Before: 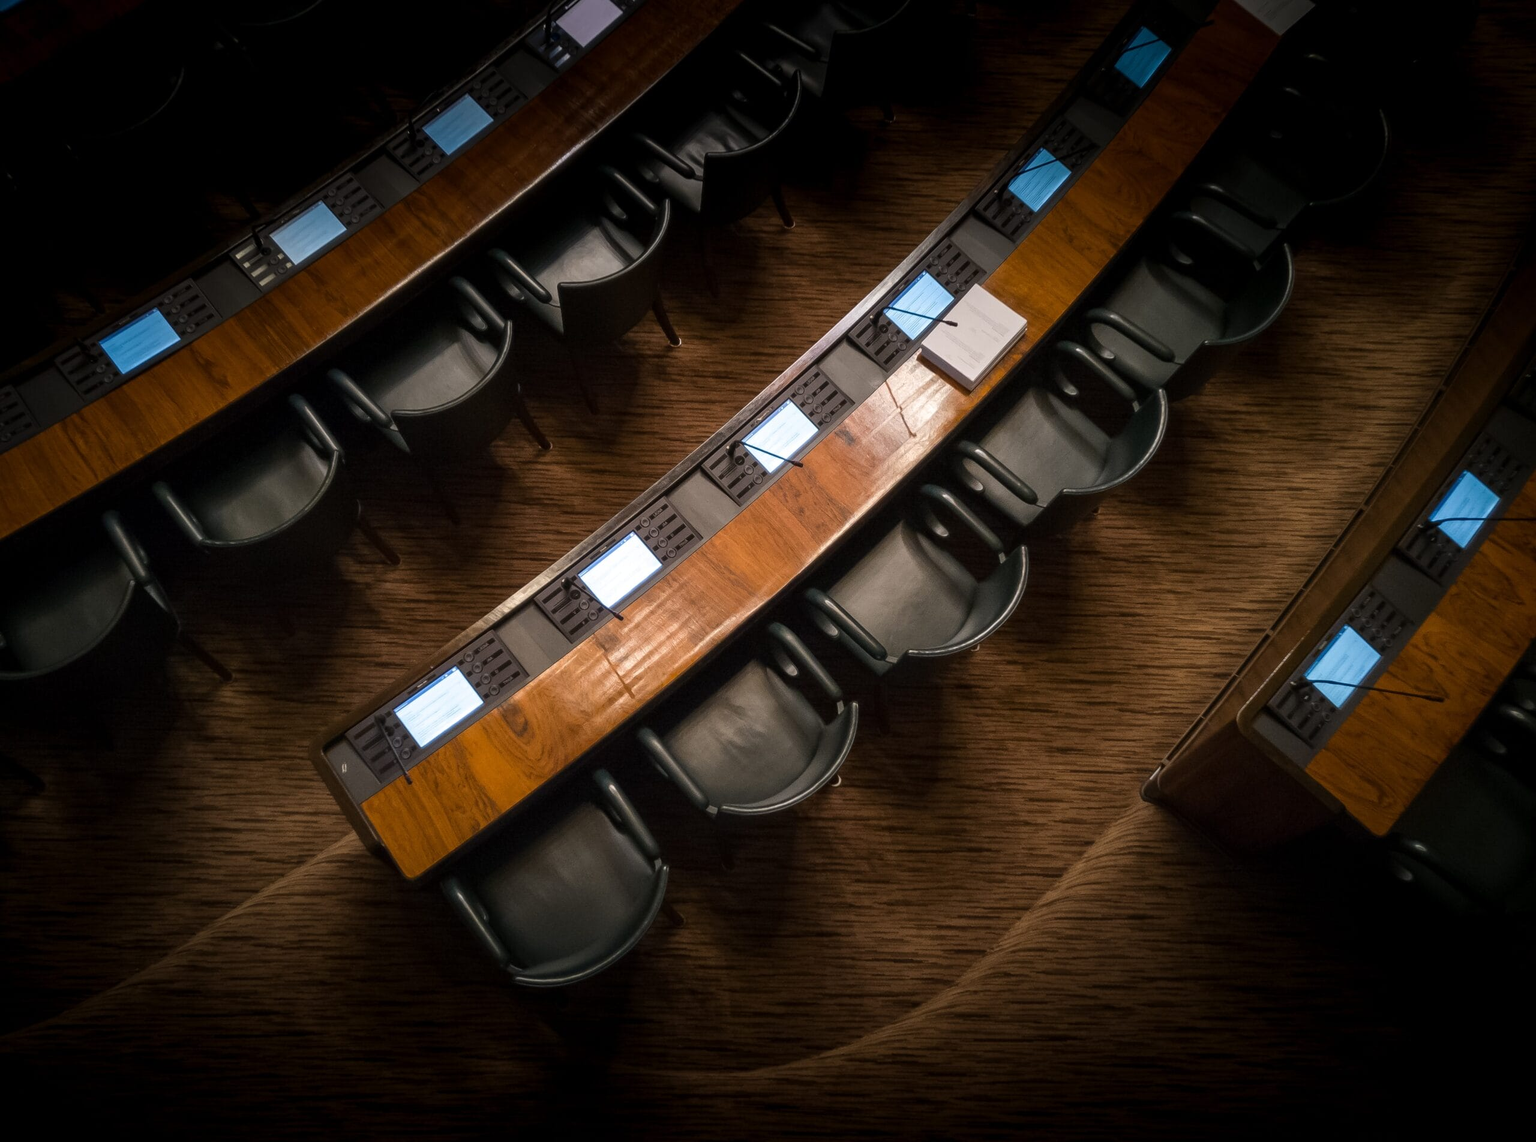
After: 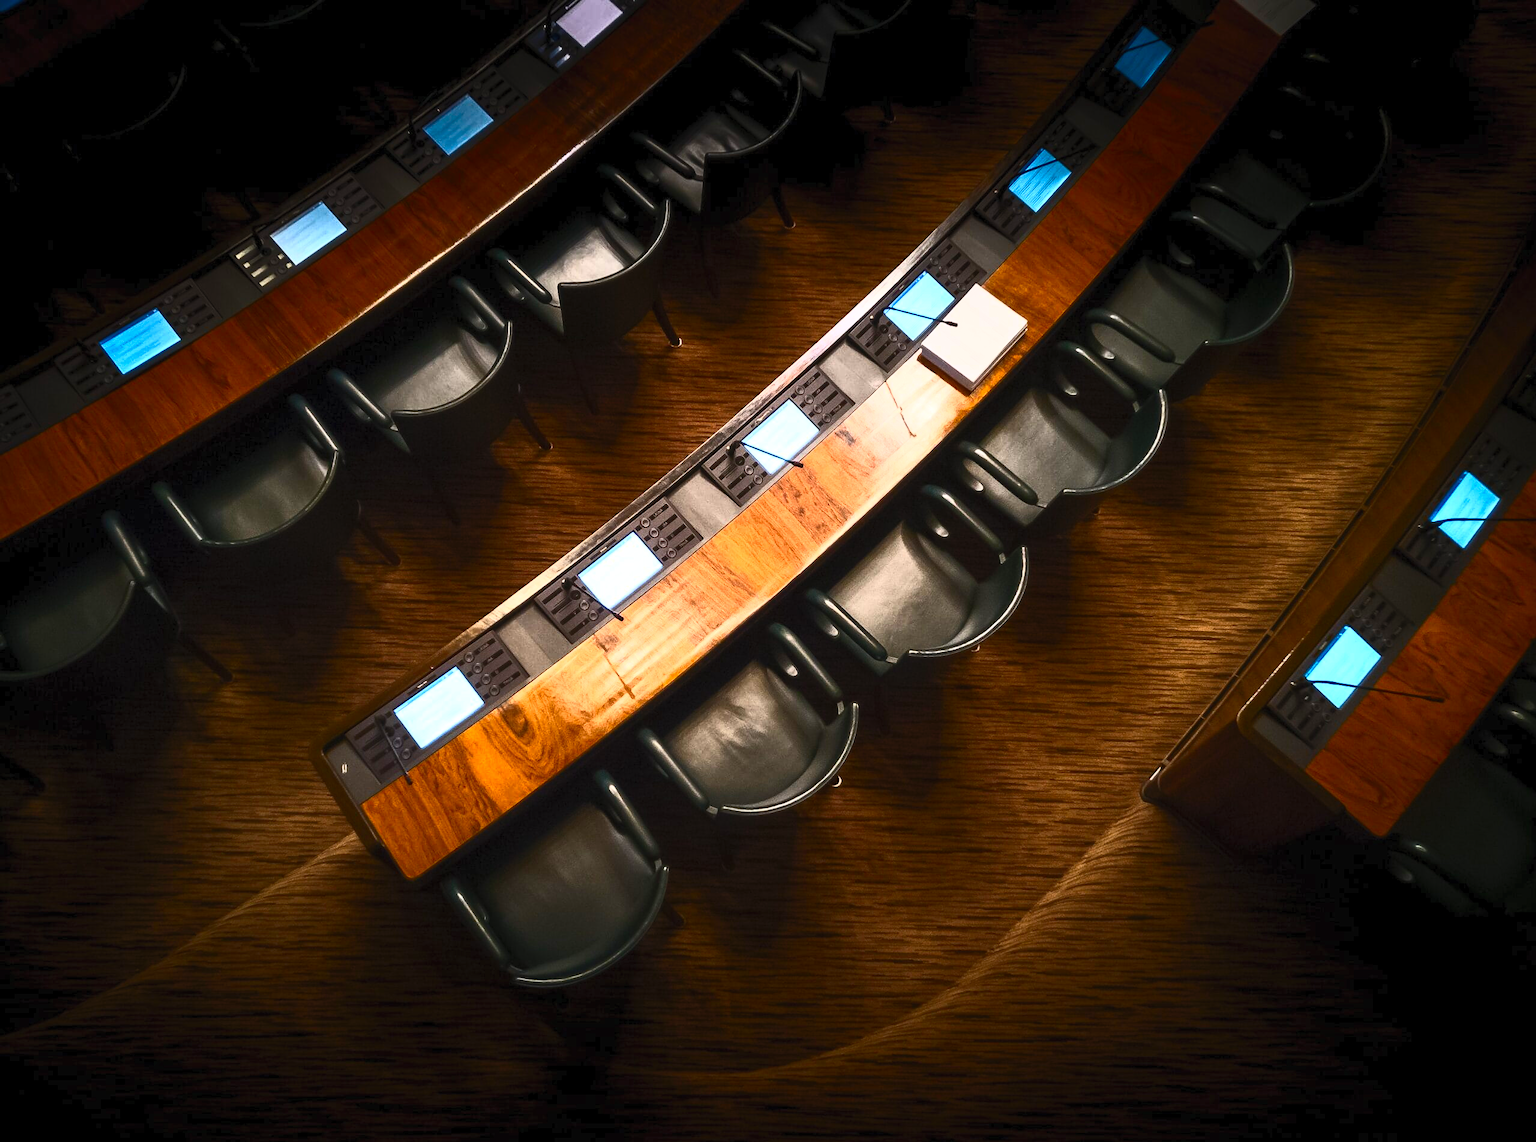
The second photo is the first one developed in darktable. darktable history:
contrast brightness saturation: contrast 0.835, brightness 0.595, saturation 0.603
